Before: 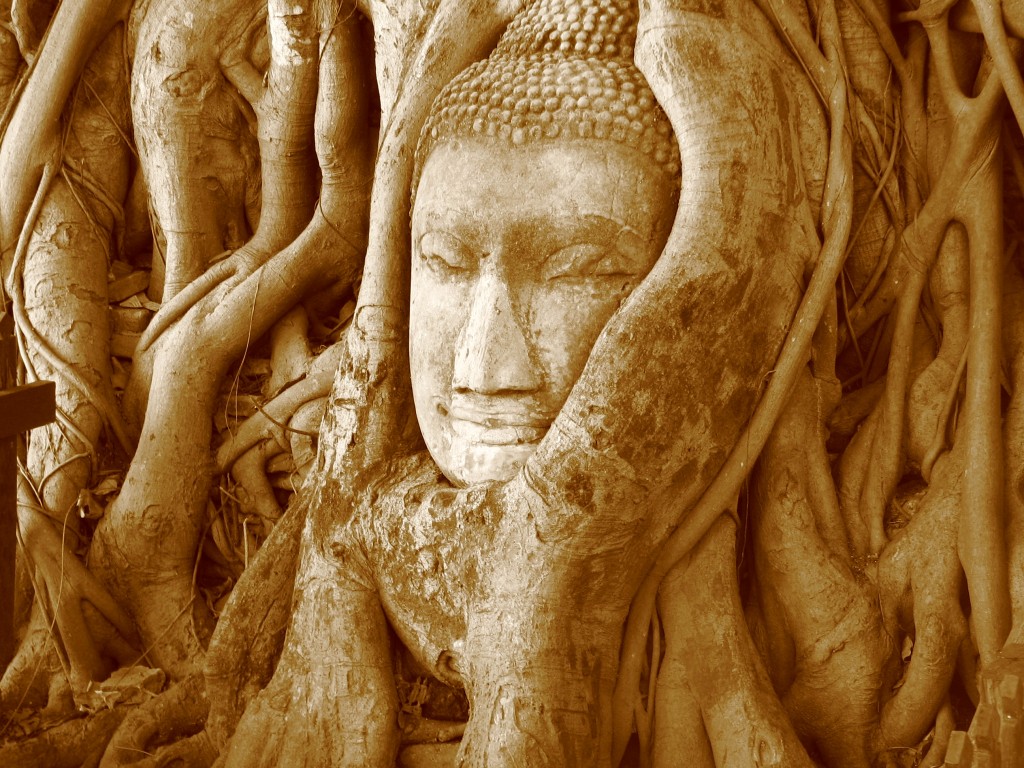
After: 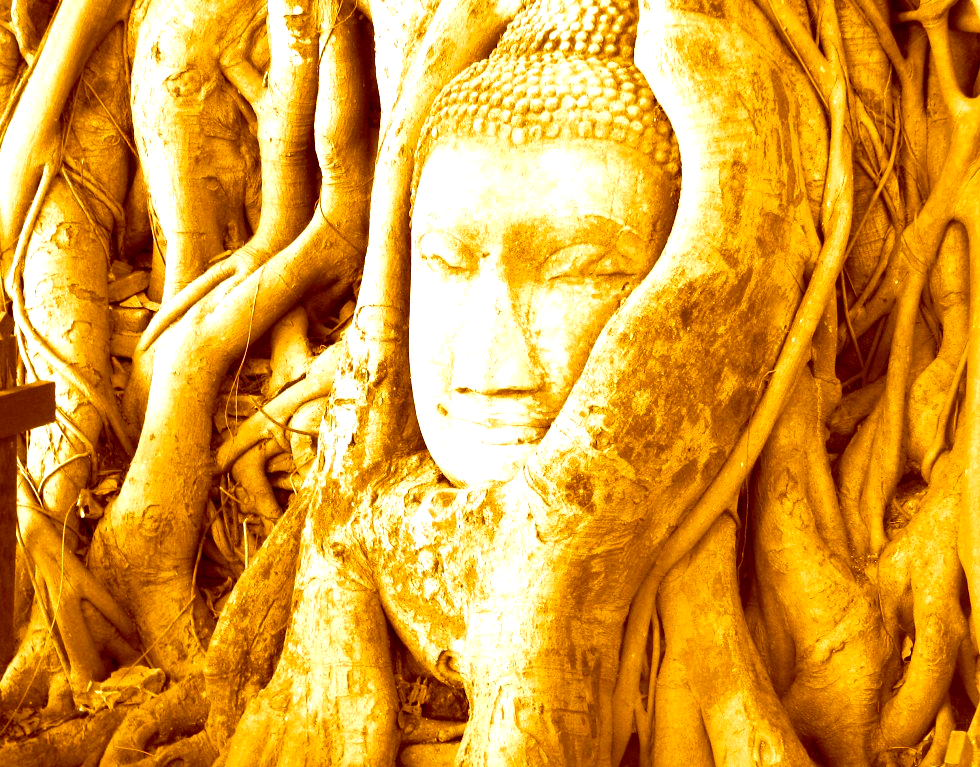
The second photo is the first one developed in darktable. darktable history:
color balance rgb: global offset › luminance -1.447%, perceptual saturation grading › global saturation 30.862%, perceptual brilliance grading › global brilliance 3.641%
crop: right 4.266%, bottom 0.02%
contrast brightness saturation: contrast 0.136
exposure: black level correction 0, exposure 1.503 EV, compensate highlight preservation false
color correction: highlights b* 0.038, saturation 0.989
